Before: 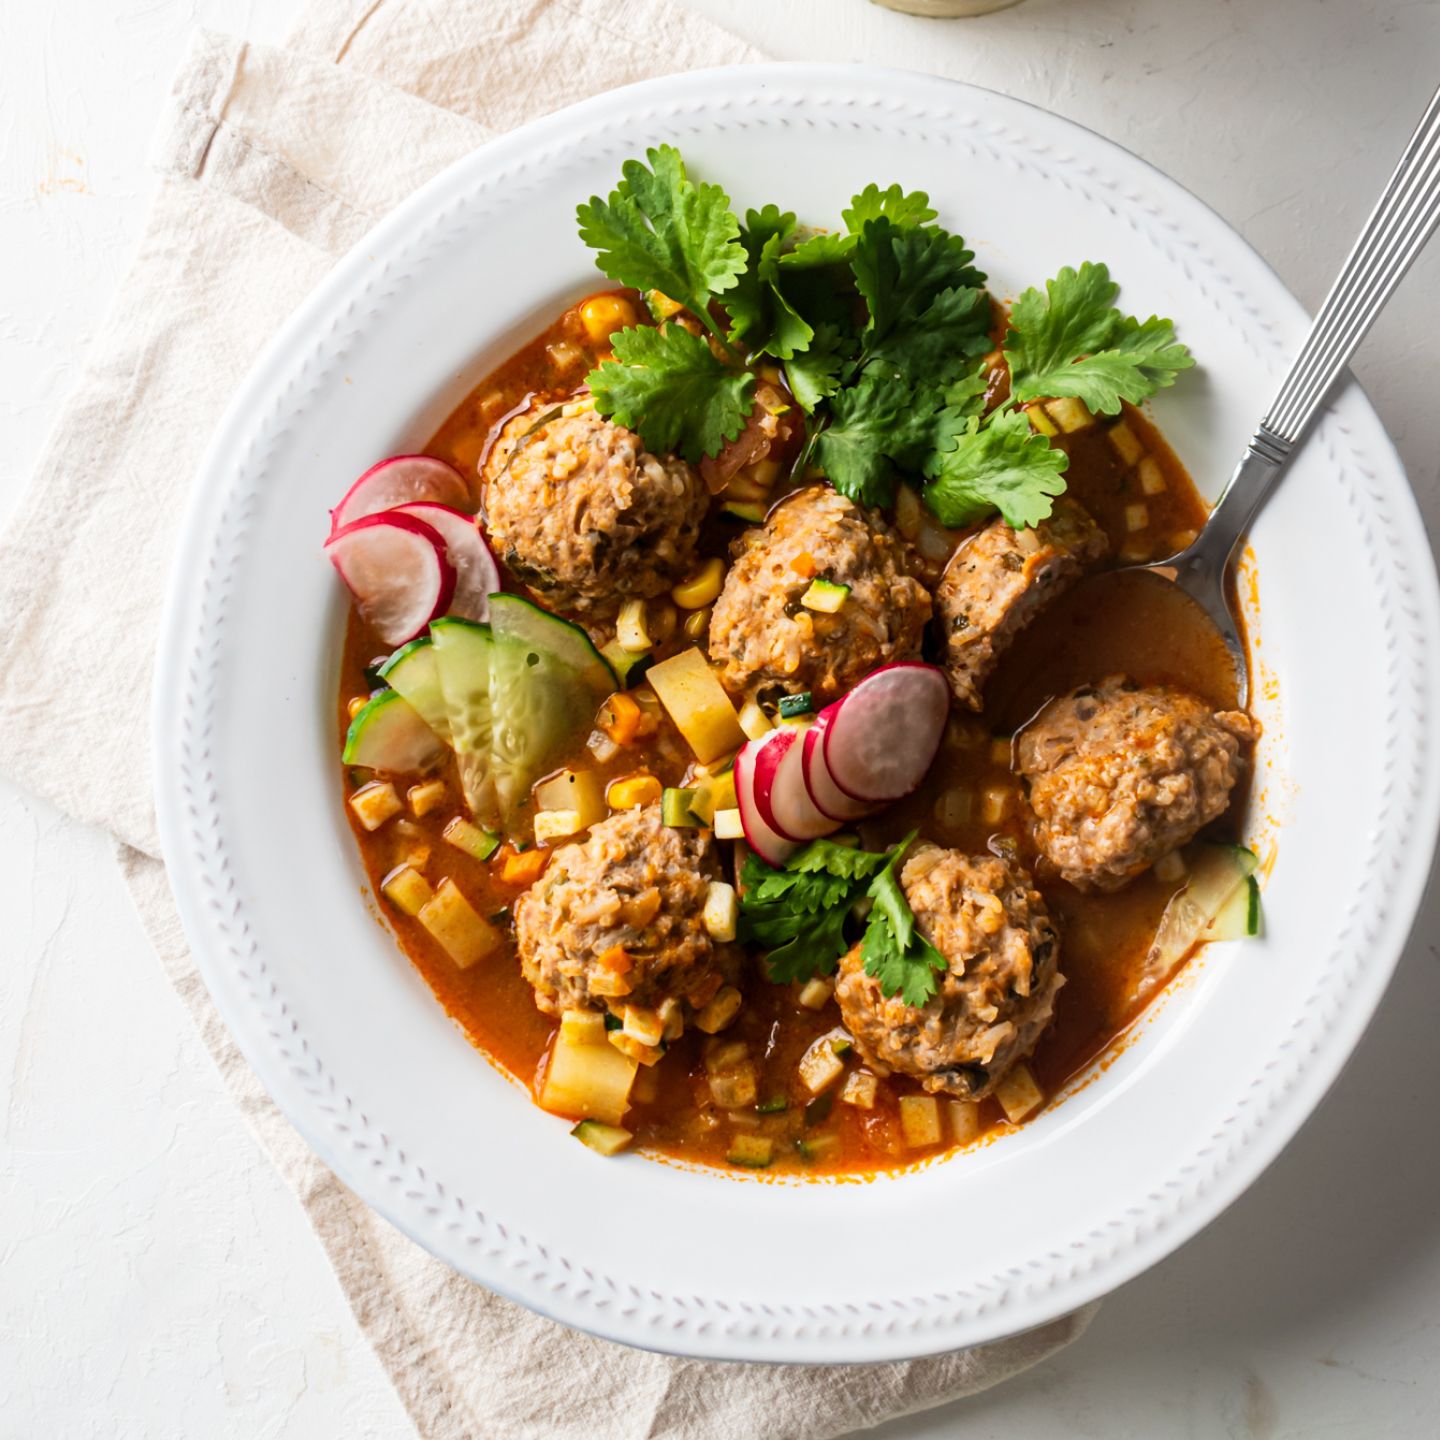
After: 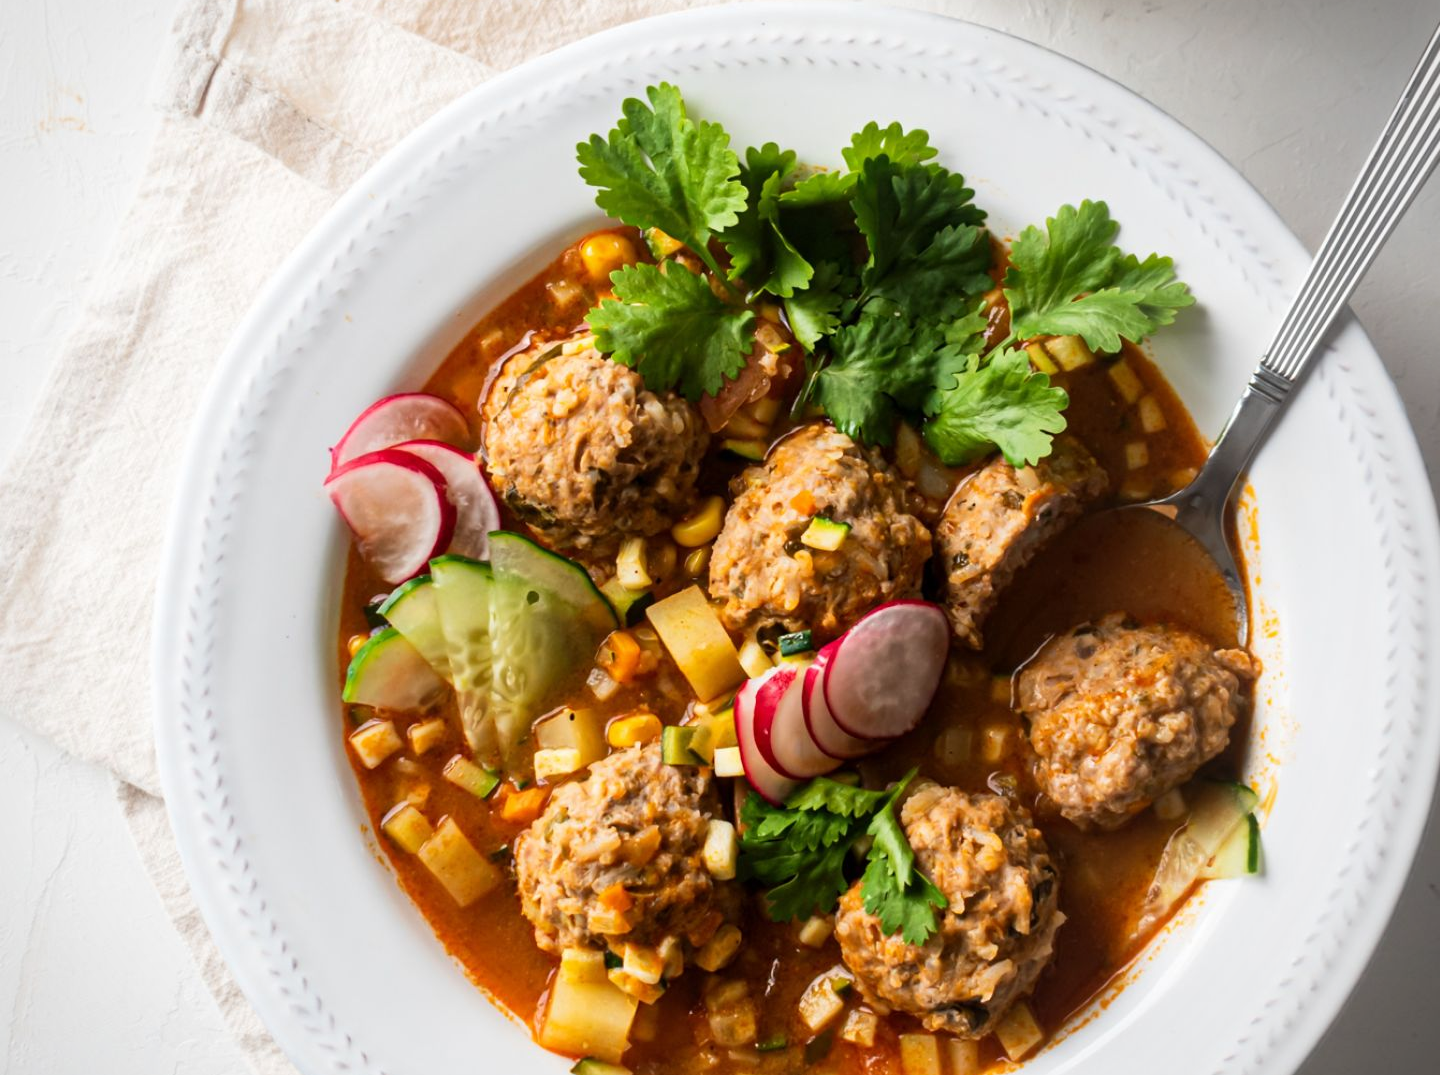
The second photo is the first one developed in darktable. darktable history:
exposure: compensate exposure bias true, compensate highlight preservation false
crop: top 4.354%, bottom 20.989%
vignetting: brightness -0.194, saturation -0.302, dithering 16-bit output
